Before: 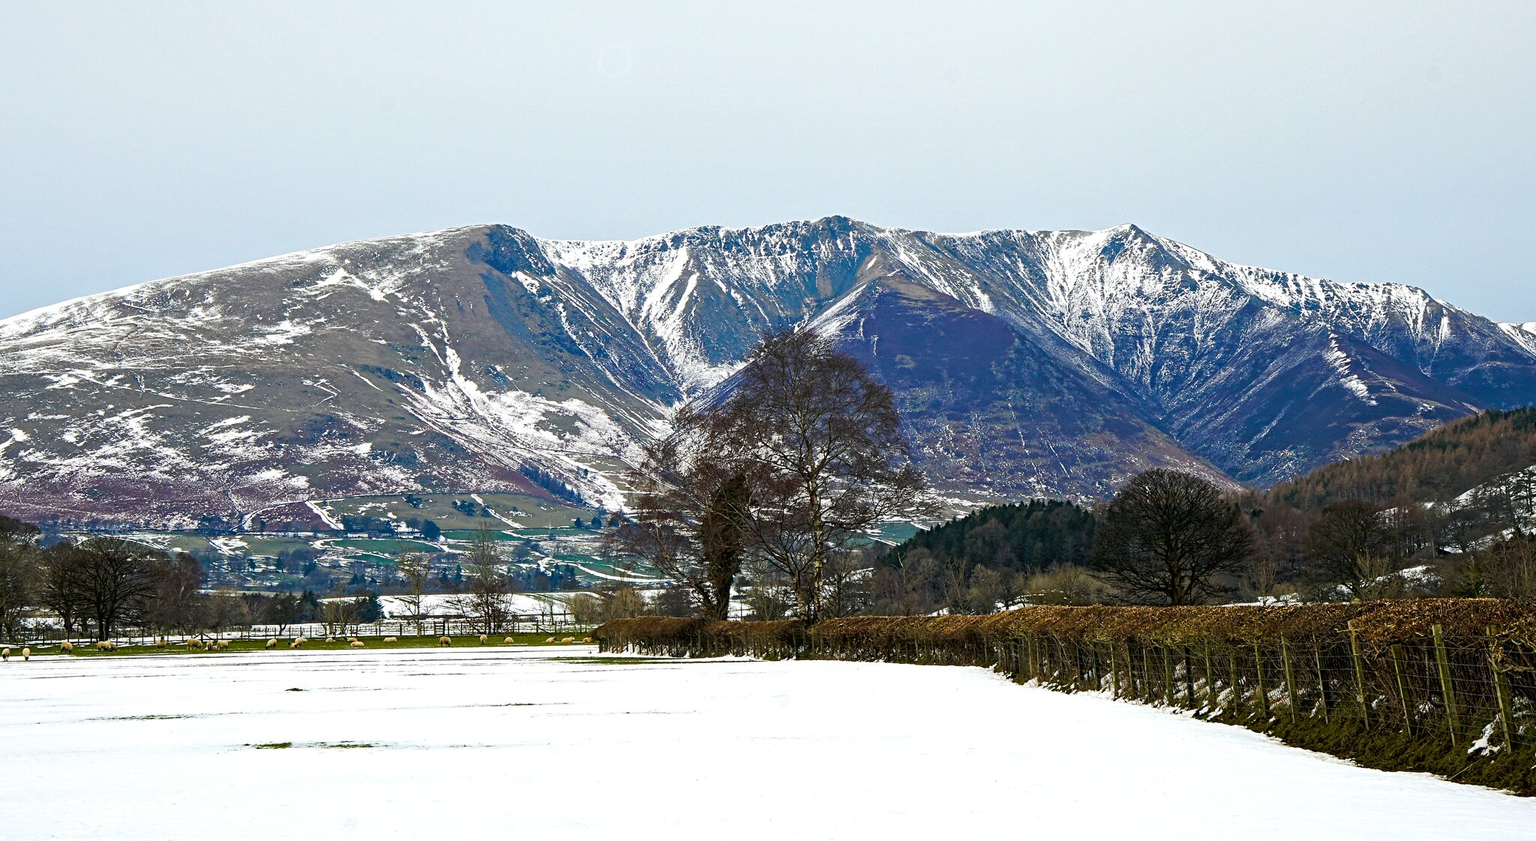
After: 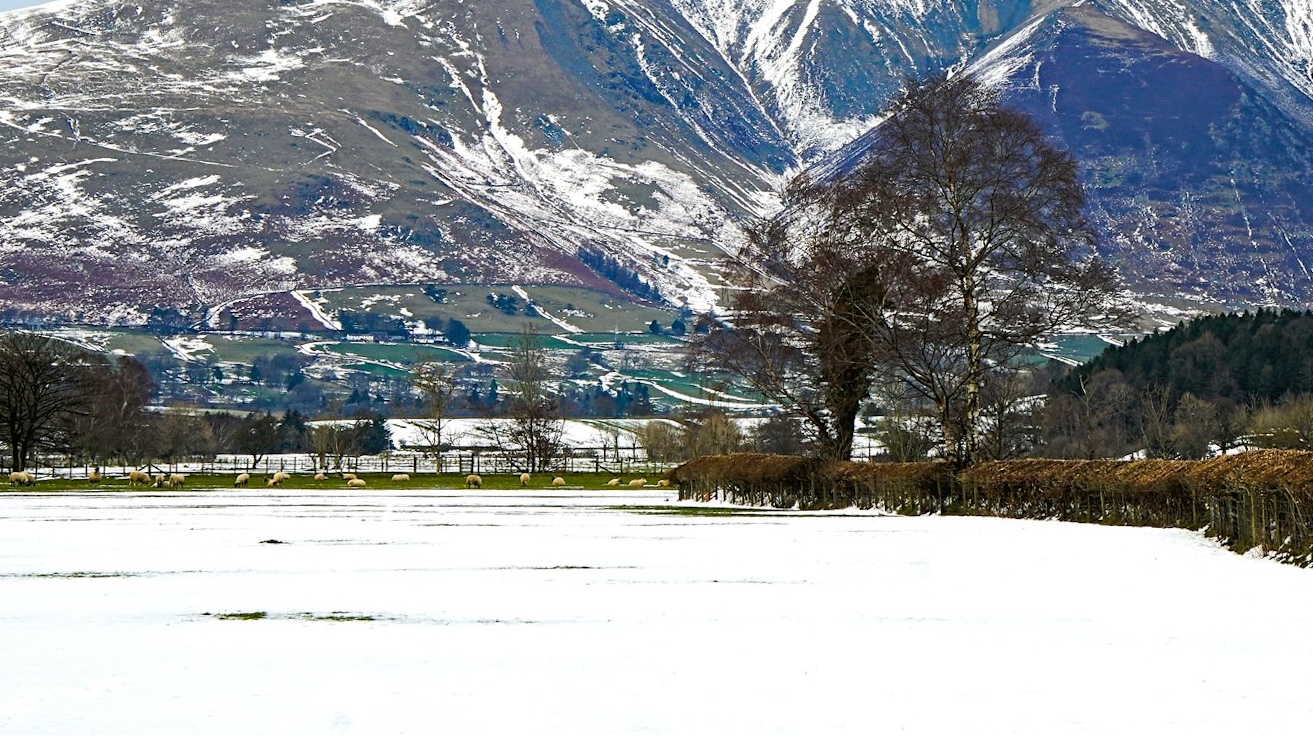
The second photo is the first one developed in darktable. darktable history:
crop and rotate: angle -1.13°, left 3.986%, top 31.94%, right 29.55%
